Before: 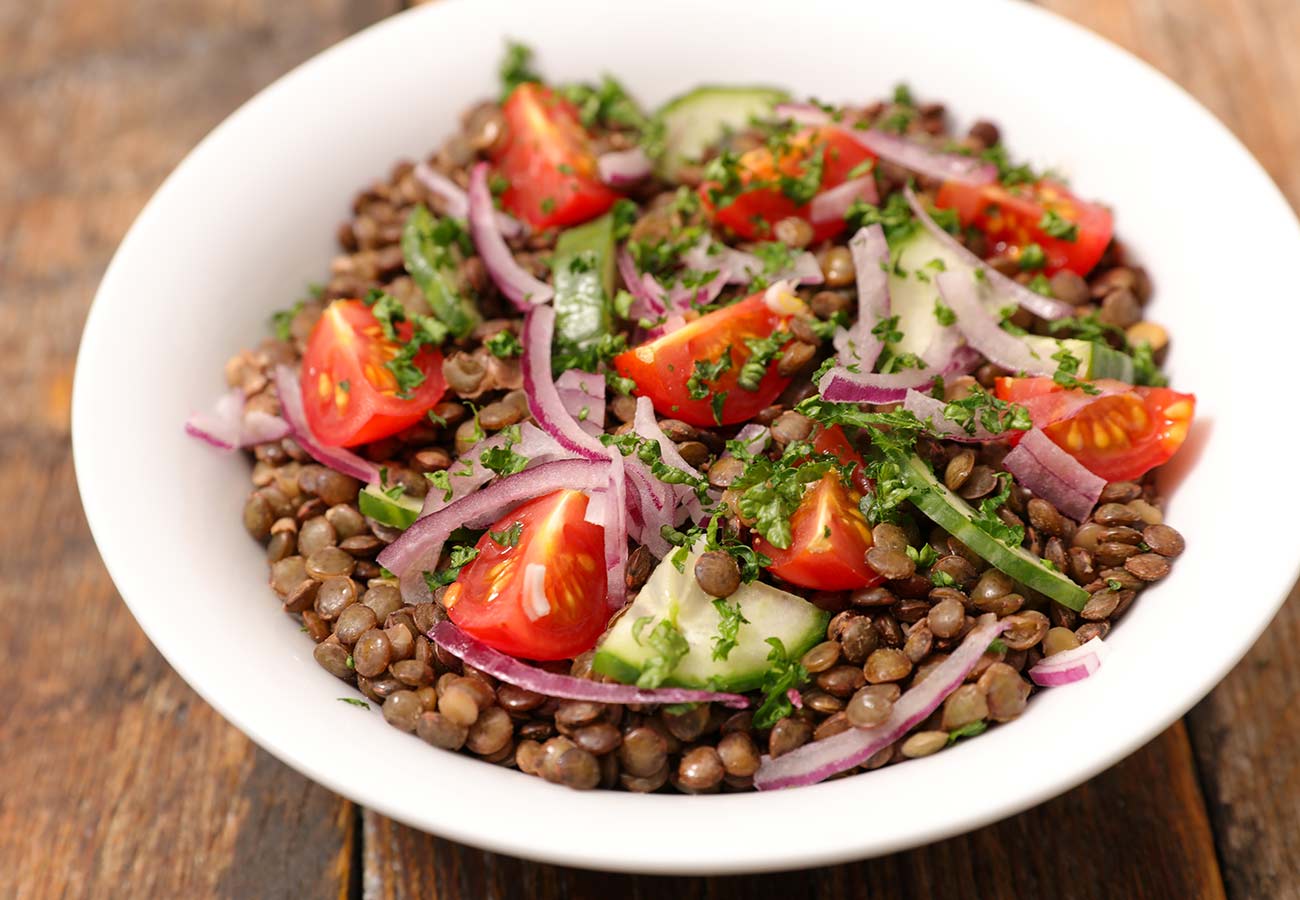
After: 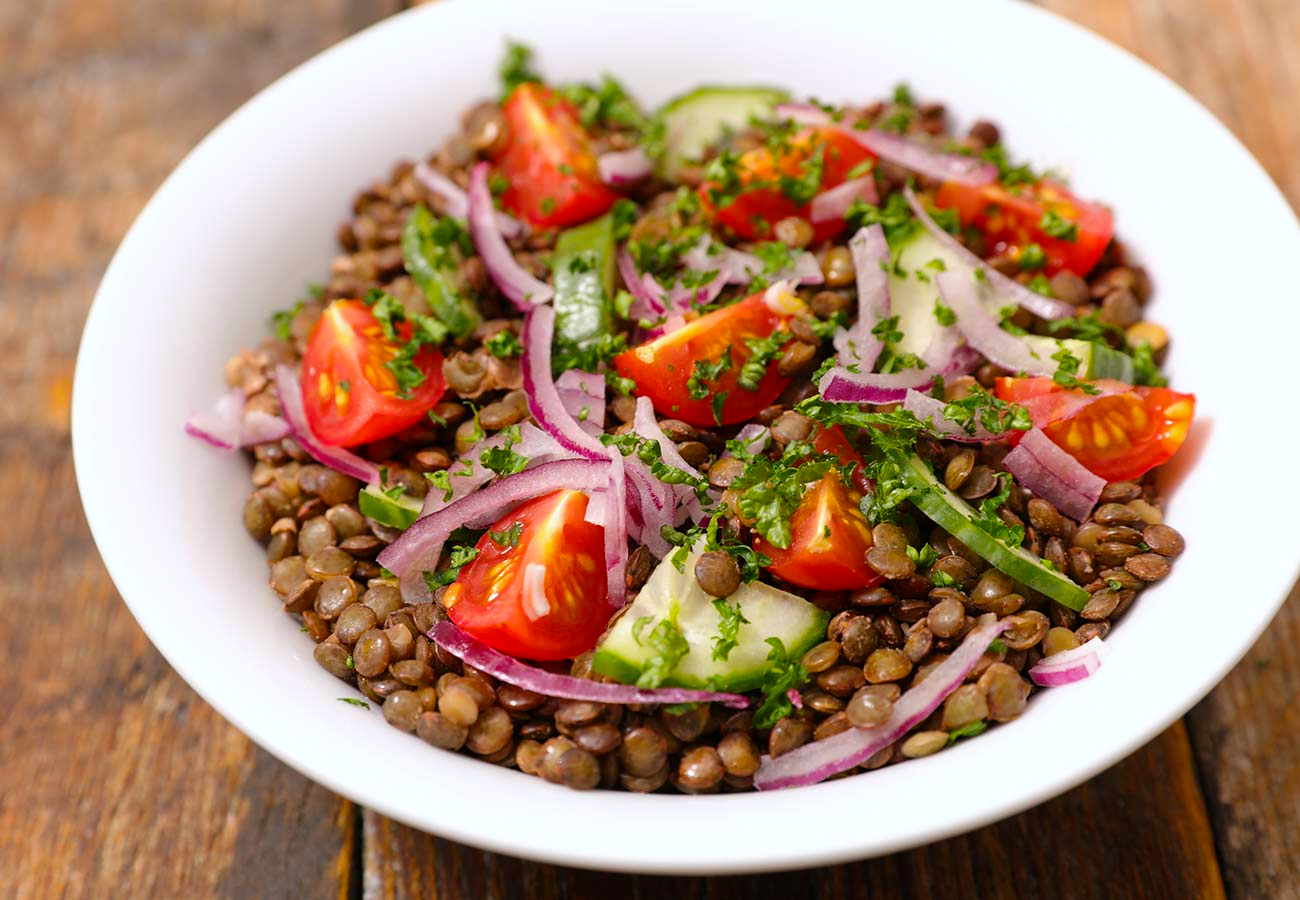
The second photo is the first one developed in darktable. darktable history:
color balance rgb: perceptual saturation grading › global saturation 20%, global vibrance 10%
white balance: red 0.976, blue 1.04
